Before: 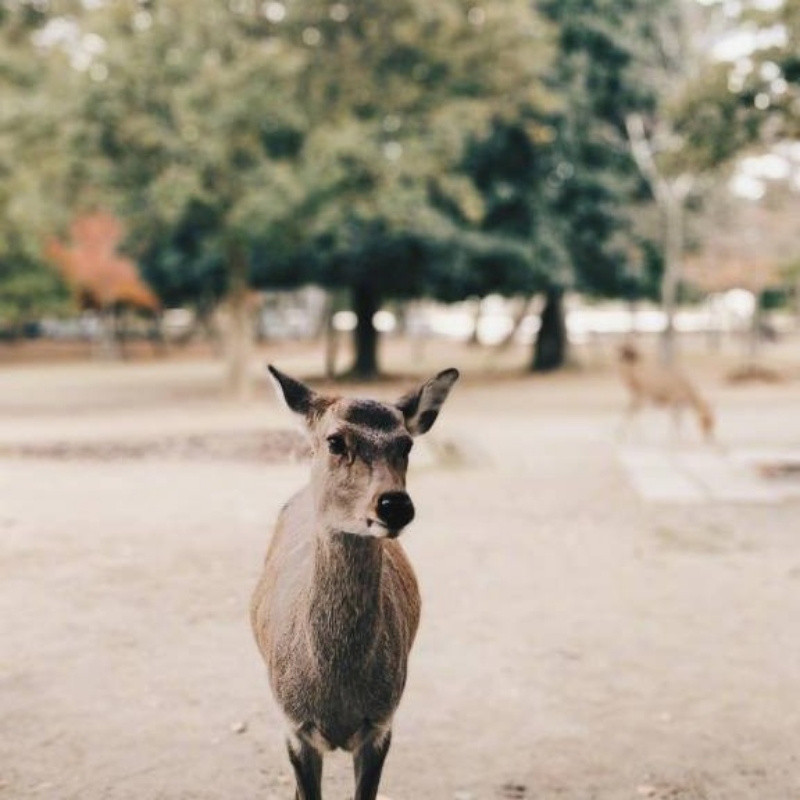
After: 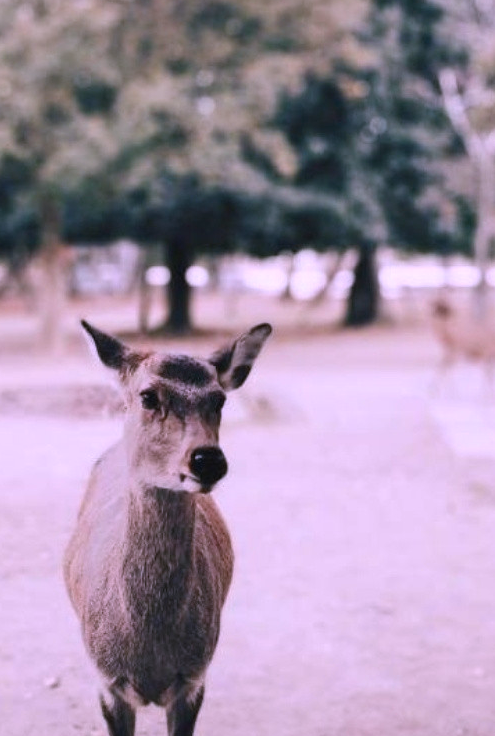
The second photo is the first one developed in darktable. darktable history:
color correction: highlights a* 15.65, highlights b* -20.14
crop and rotate: left 23.382%, top 5.634%, right 14.739%, bottom 2.291%
color calibration: illuminant as shot in camera, x 0.358, y 0.373, temperature 4628.91 K
